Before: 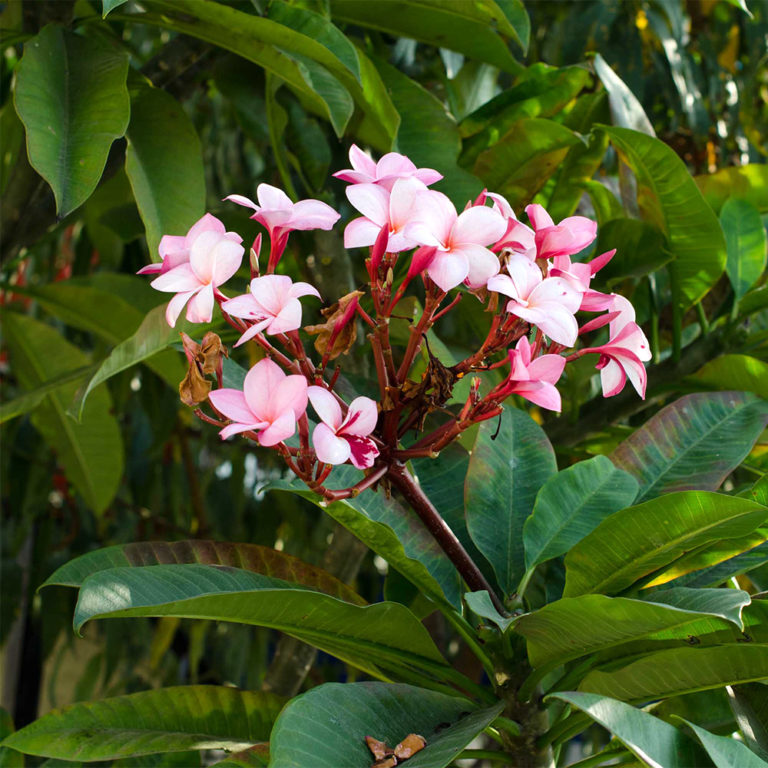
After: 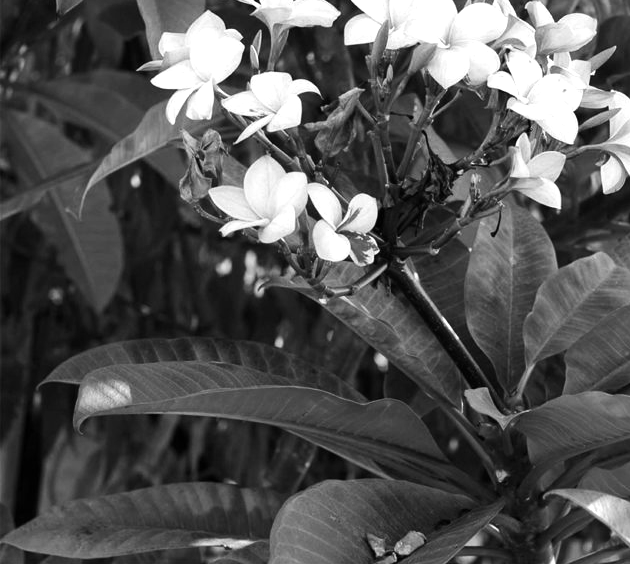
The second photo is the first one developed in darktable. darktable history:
crop: top 26.531%, right 17.959%
rotate and perspective: automatic cropping original format, crop left 0, crop top 0
tone equalizer: -8 EV -0.417 EV, -7 EV -0.389 EV, -6 EV -0.333 EV, -5 EV -0.222 EV, -3 EV 0.222 EV, -2 EV 0.333 EV, -1 EV 0.389 EV, +0 EV 0.417 EV, edges refinement/feathering 500, mask exposure compensation -1.57 EV, preserve details no
monochrome: on, module defaults
color zones: curves: ch0 [(0, 0.559) (0.153, 0.551) (0.229, 0.5) (0.429, 0.5) (0.571, 0.5) (0.714, 0.5) (0.857, 0.5) (1, 0.559)]; ch1 [(0, 0.417) (0.112, 0.336) (0.213, 0.26) (0.429, 0.34) (0.571, 0.35) (0.683, 0.331) (0.857, 0.344) (1, 0.417)]
